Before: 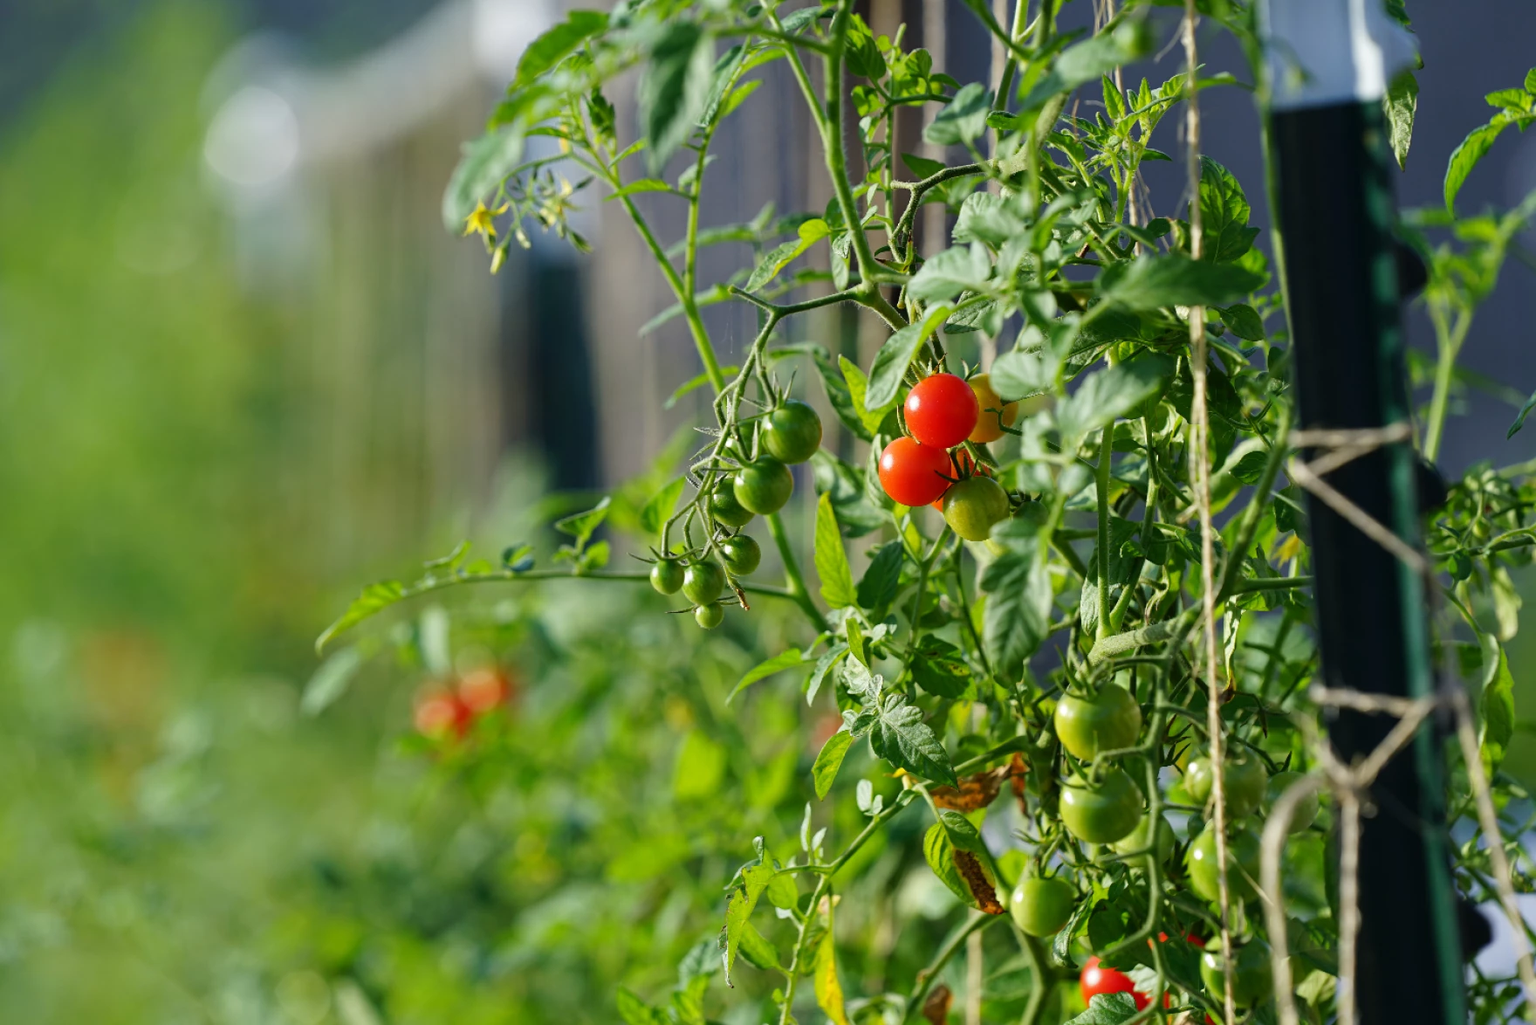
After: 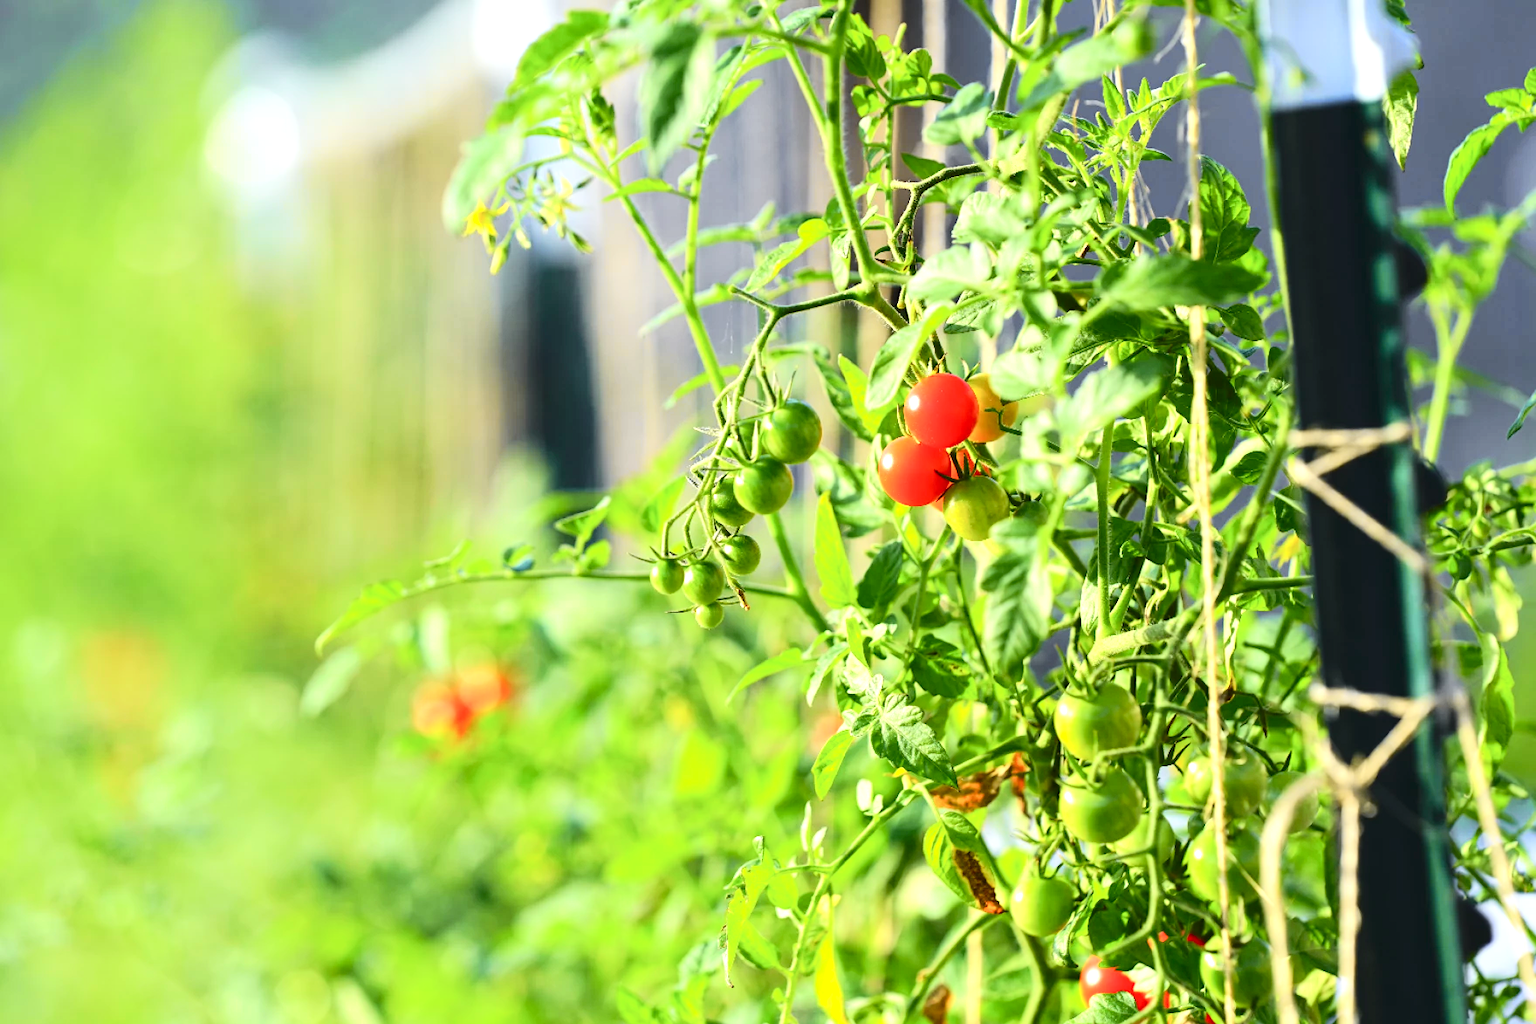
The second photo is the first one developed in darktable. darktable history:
tone curve: curves: ch0 [(0, 0.028) (0.037, 0.05) (0.123, 0.114) (0.19, 0.176) (0.269, 0.27) (0.48, 0.57) (0.595, 0.695) (0.718, 0.823) (0.855, 0.913) (1, 0.982)]; ch1 [(0, 0) (0.243, 0.245) (0.422, 0.415) (0.493, 0.495) (0.508, 0.506) (0.536, 0.538) (0.569, 0.58) (0.611, 0.644) (0.769, 0.807) (1, 1)]; ch2 [(0, 0) (0.249, 0.216) (0.349, 0.321) (0.424, 0.442) (0.476, 0.483) (0.498, 0.499) (0.517, 0.519) (0.532, 0.547) (0.569, 0.608) (0.614, 0.661) (0.706, 0.75) (0.808, 0.809) (0.991, 0.968)], color space Lab, independent channels, preserve colors none
exposure: black level correction 0, exposure 1.2 EV, compensate highlight preservation false
